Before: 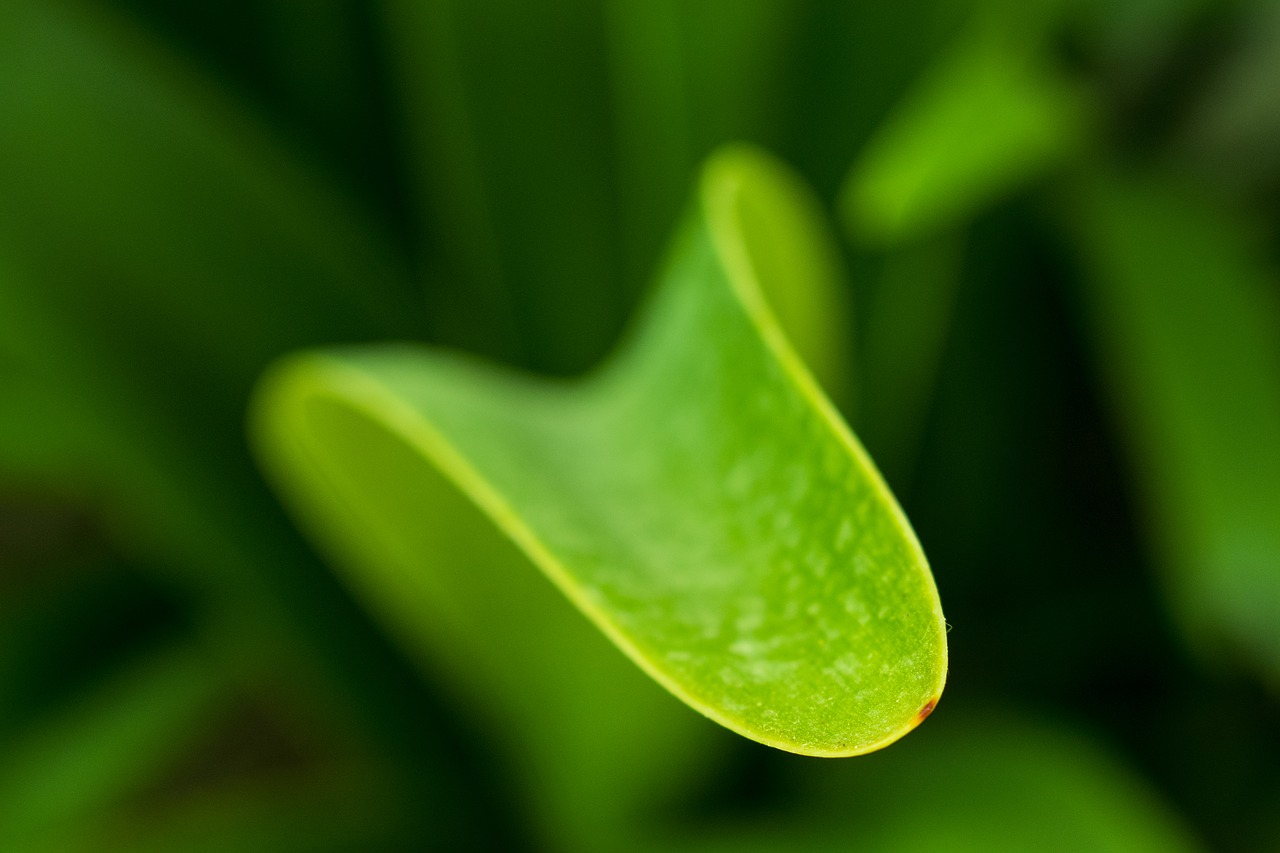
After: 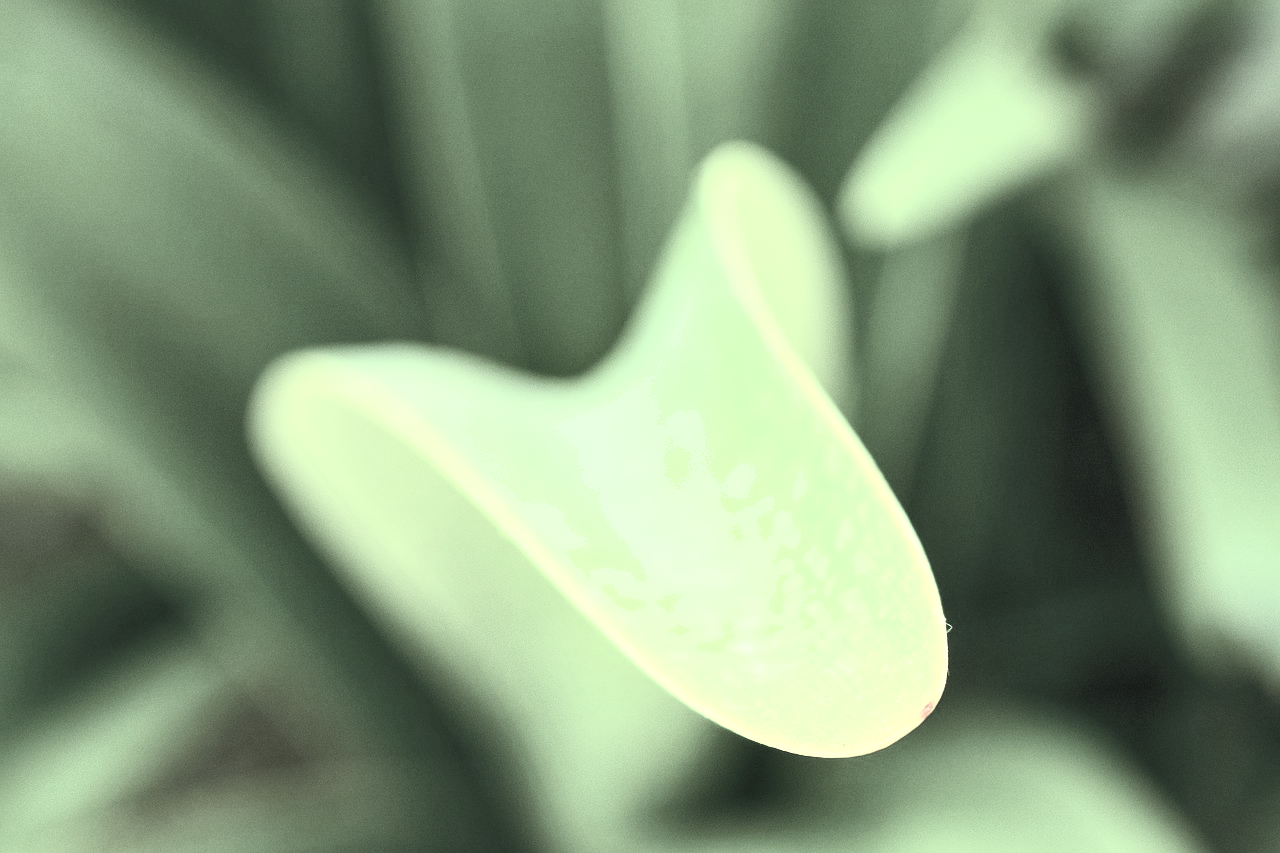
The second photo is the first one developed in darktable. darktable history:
shadows and highlights: shadows 49.06, highlights -42.58, soften with gaussian
contrast brightness saturation: contrast 0.376, brightness 0.52
color correction: highlights a* -9.98, highlights b* -9.81
base curve: curves: ch0 [(0, 0) (0.297, 0.298) (1, 1)], preserve colors none
color zones: curves: ch1 [(0, 0.34) (0.143, 0.164) (0.286, 0.152) (0.429, 0.176) (0.571, 0.173) (0.714, 0.188) (0.857, 0.199) (1, 0.34)]
exposure: black level correction 0, exposure 1.38 EV, compensate highlight preservation false
local contrast: mode bilateral grid, contrast 9, coarseness 25, detail 115%, midtone range 0.2
